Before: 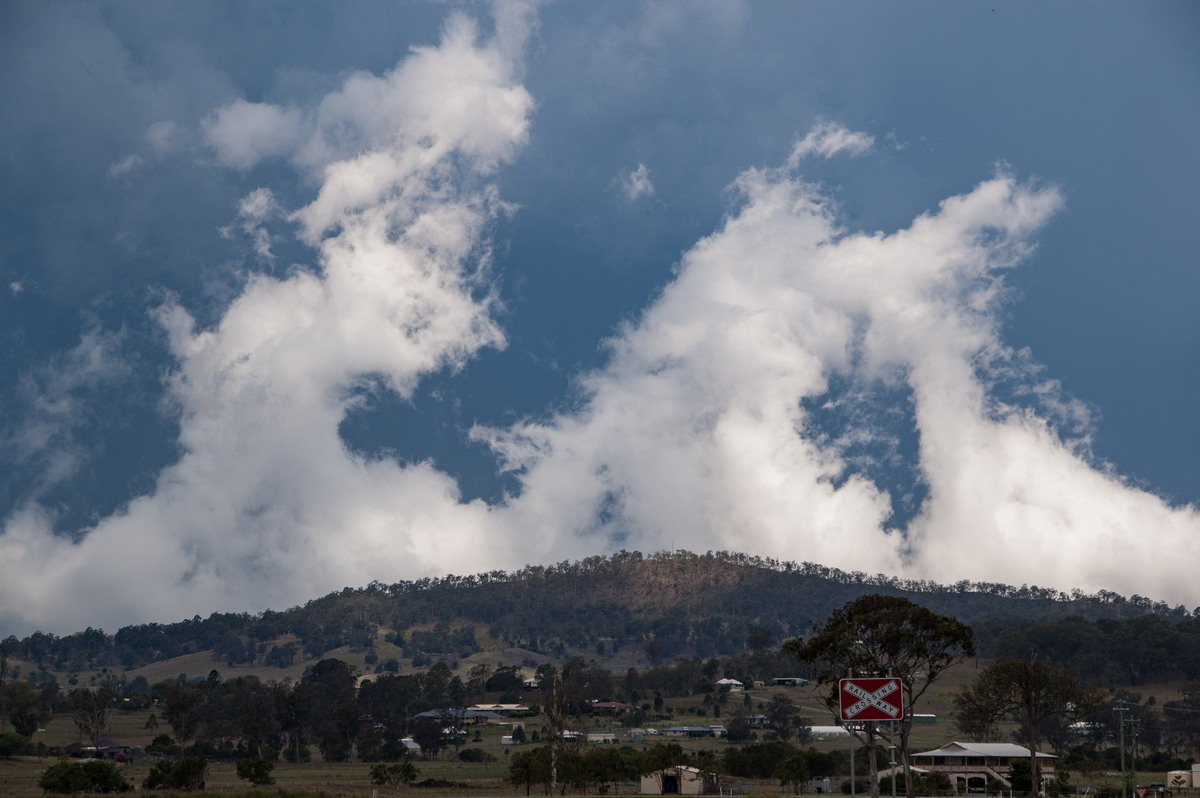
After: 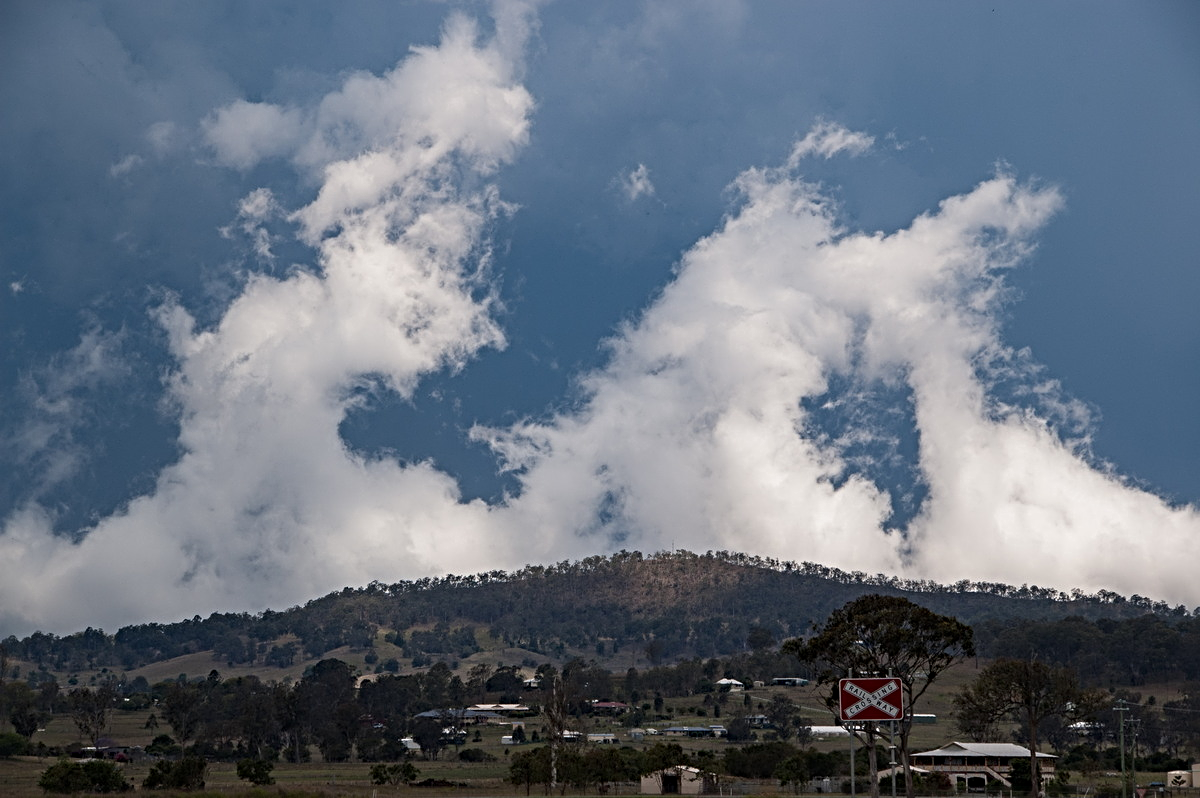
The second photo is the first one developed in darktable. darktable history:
sharpen: radius 4.878
